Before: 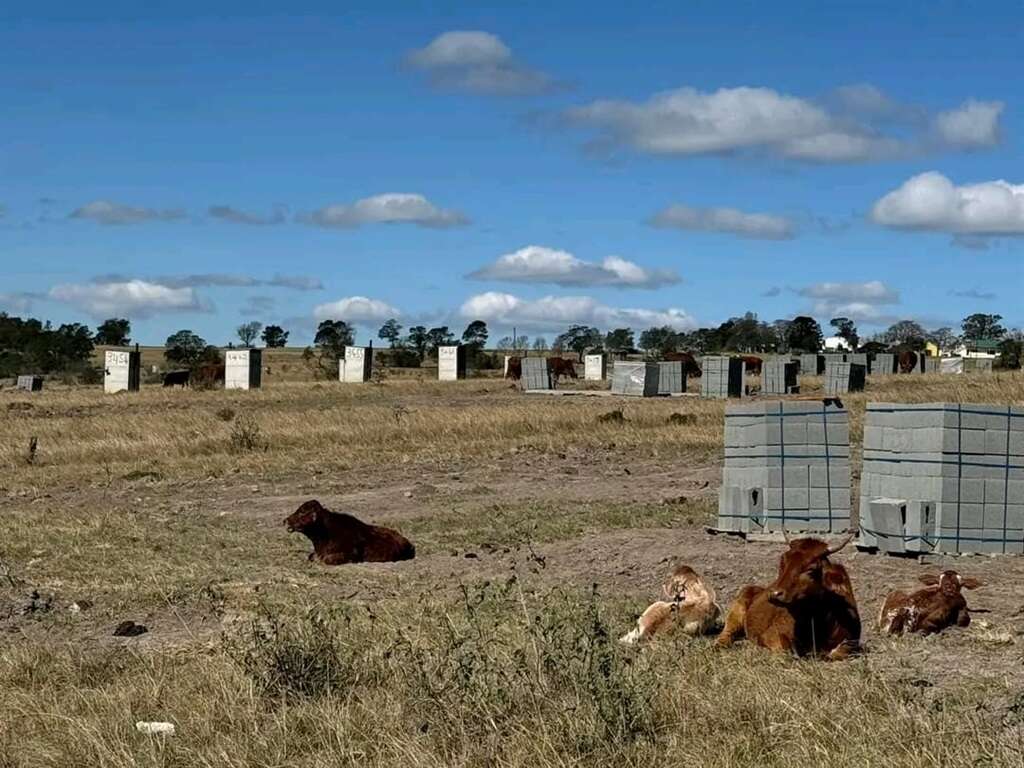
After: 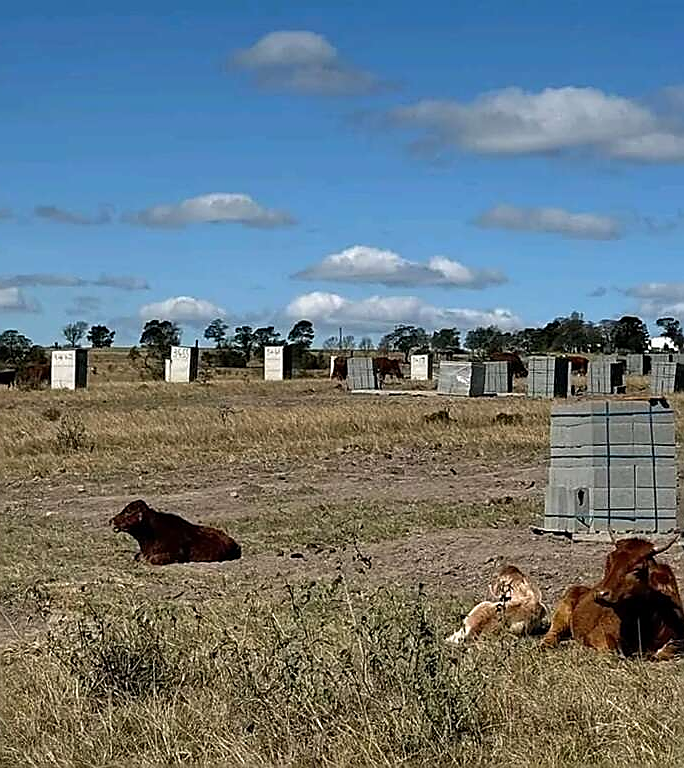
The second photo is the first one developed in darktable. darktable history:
crop: left 16.994%, right 16.206%
sharpen: radius 1.419, amount 1.243, threshold 0.746
